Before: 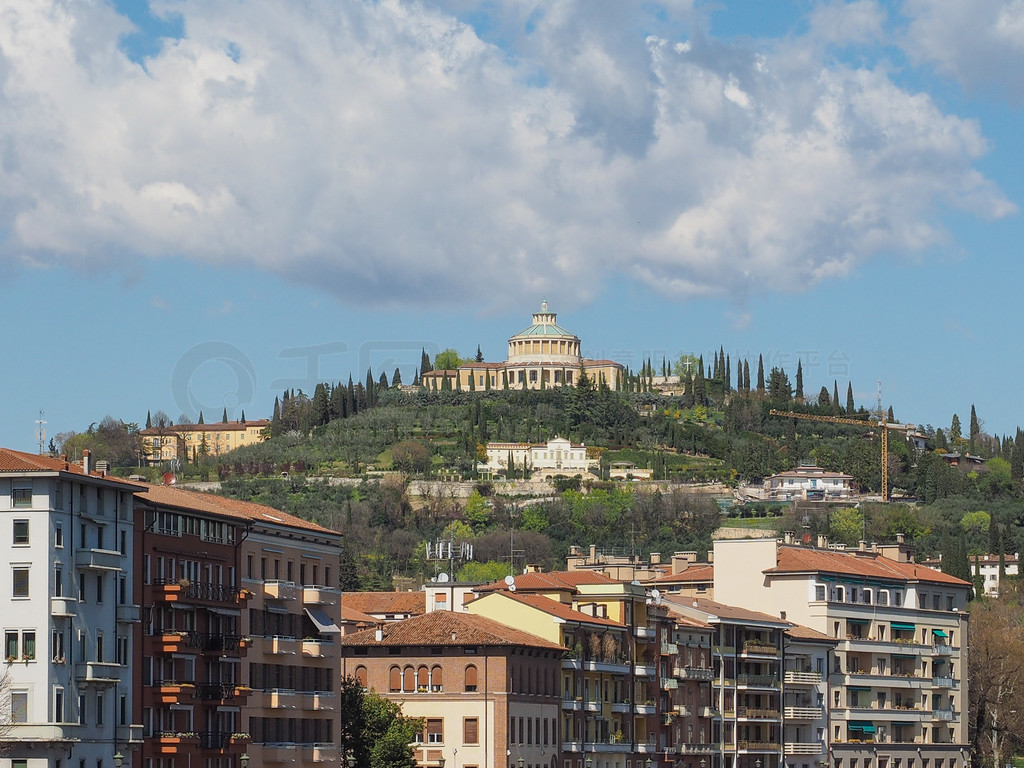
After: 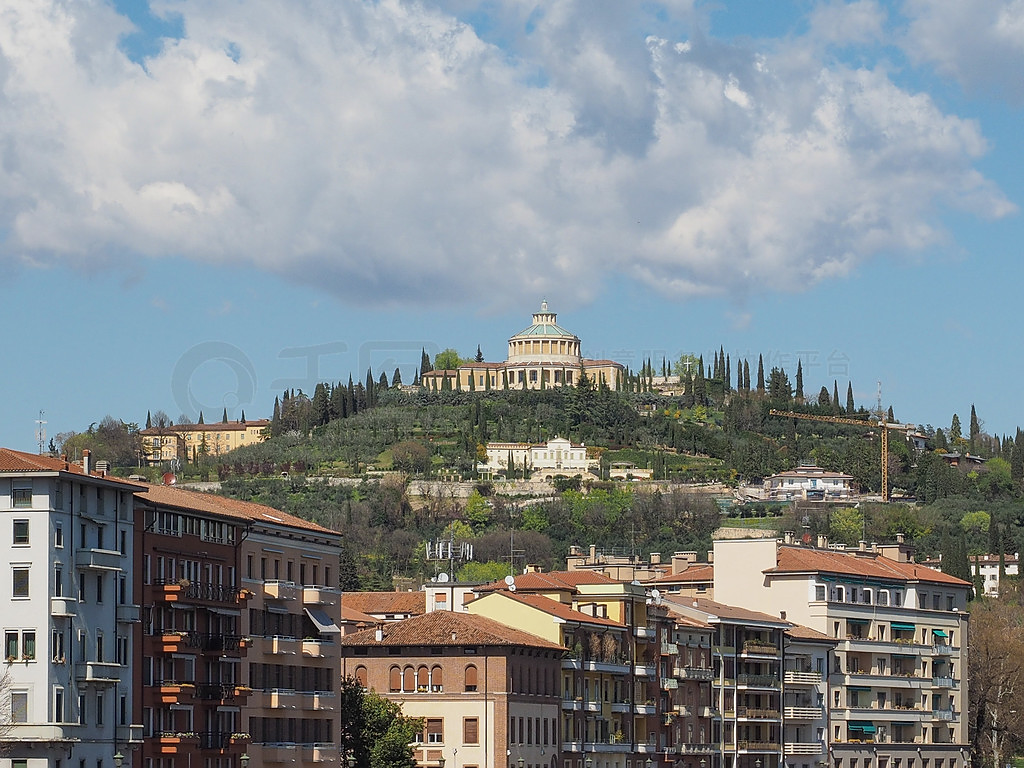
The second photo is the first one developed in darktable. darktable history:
contrast brightness saturation: saturation -0.046
sharpen: radius 0.996
